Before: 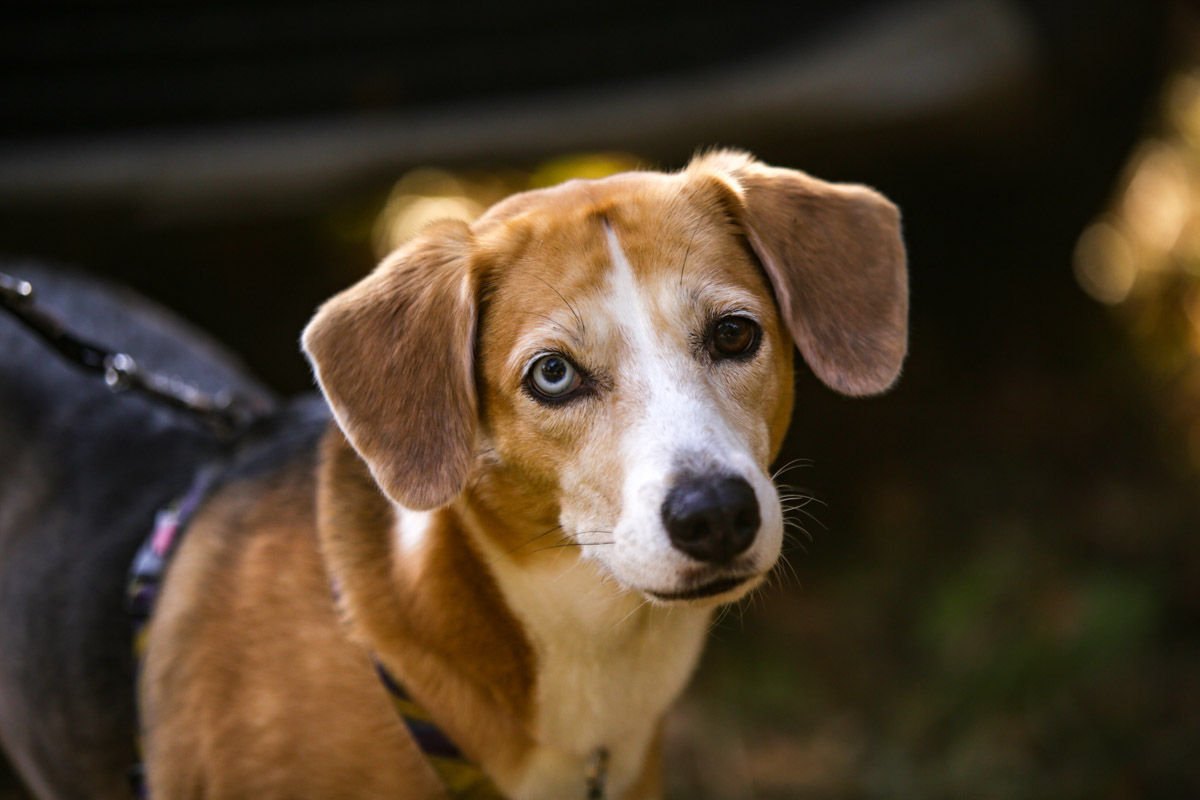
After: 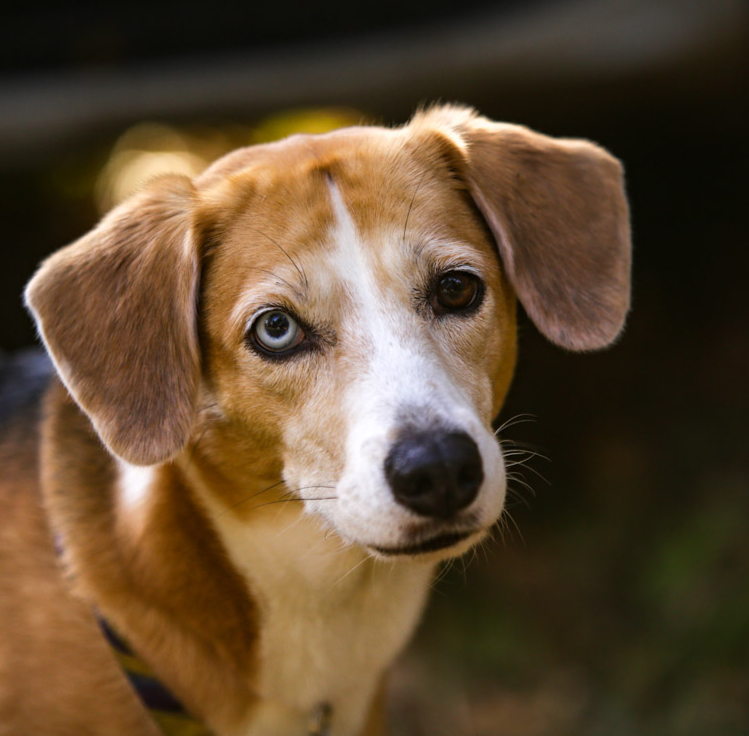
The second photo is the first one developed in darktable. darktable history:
crop and rotate: left 23.158%, top 5.644%, right 14.357%, bottom 2.346%
